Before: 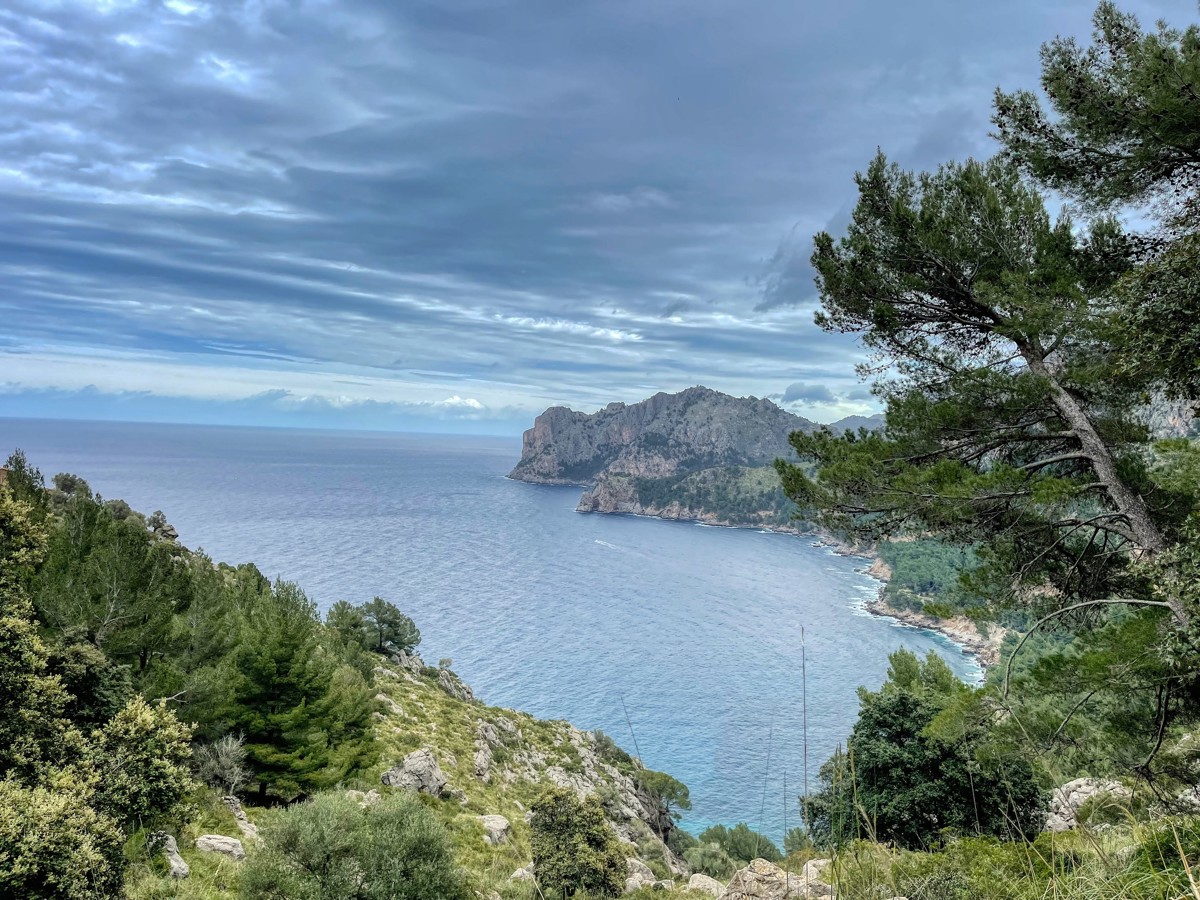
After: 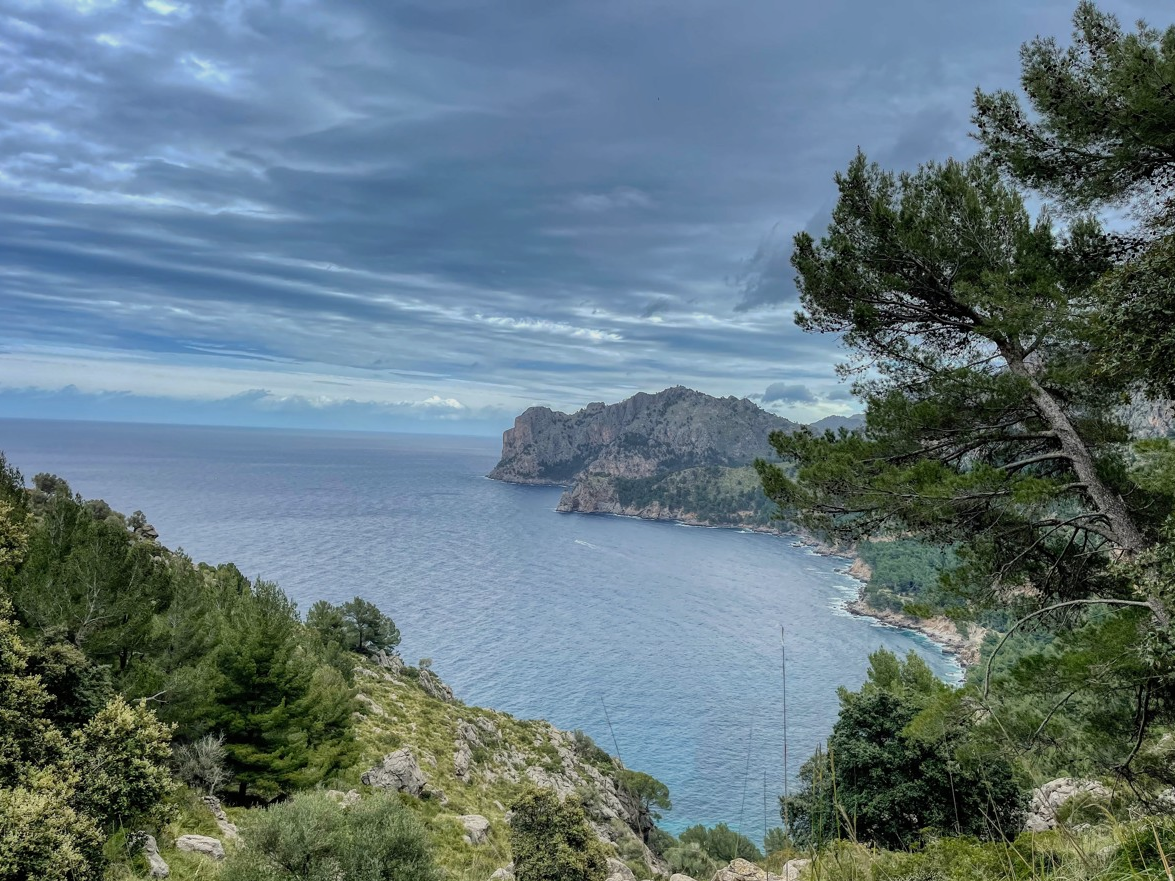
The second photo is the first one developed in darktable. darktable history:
exposure: exposure -0.36 EV, compensate highlight preservation false
tone equalizer: on, module defaults
crop: left 1.743%, right 0.268%, bottom 2.011%
